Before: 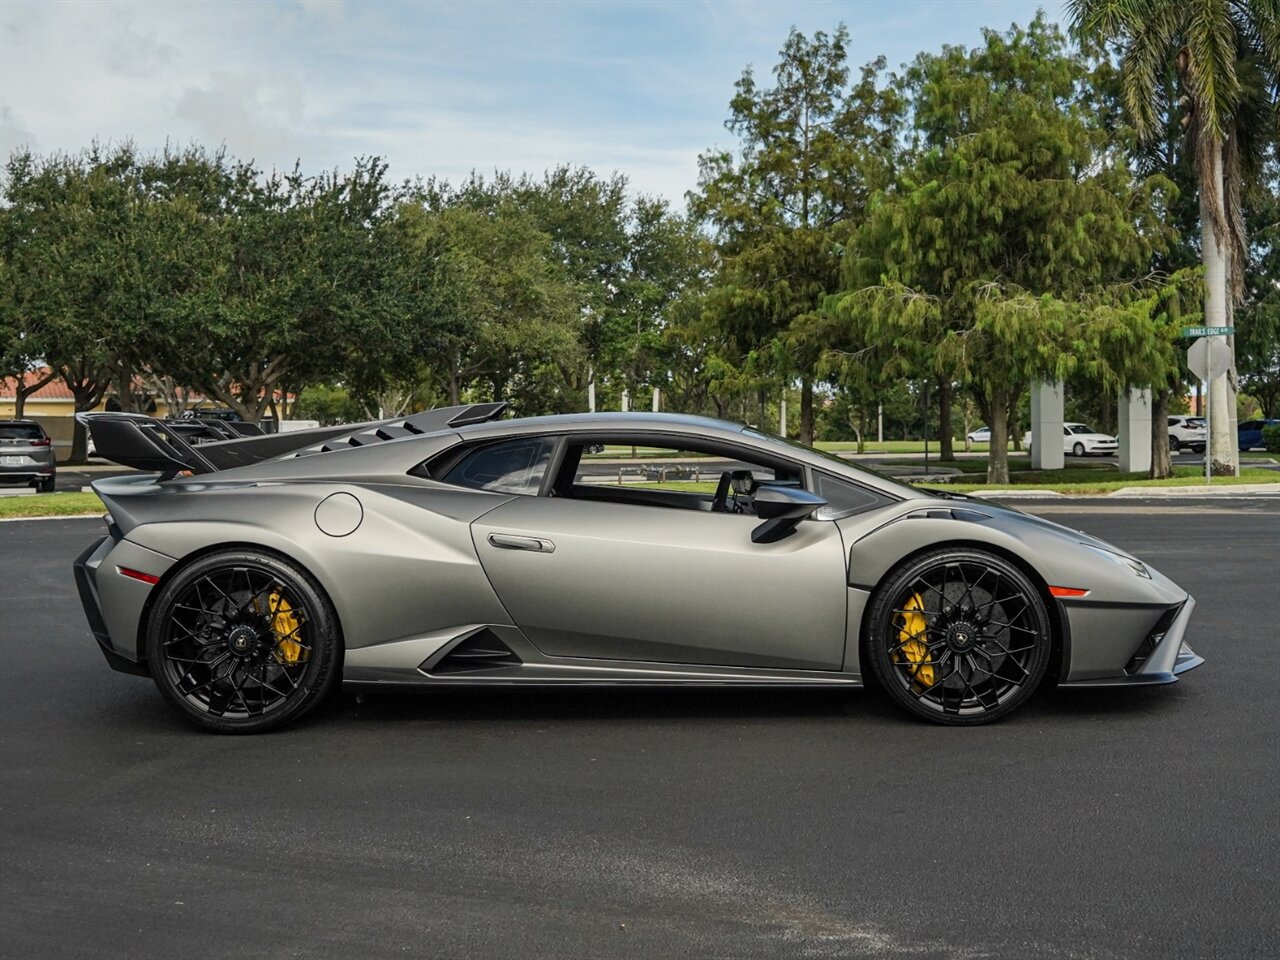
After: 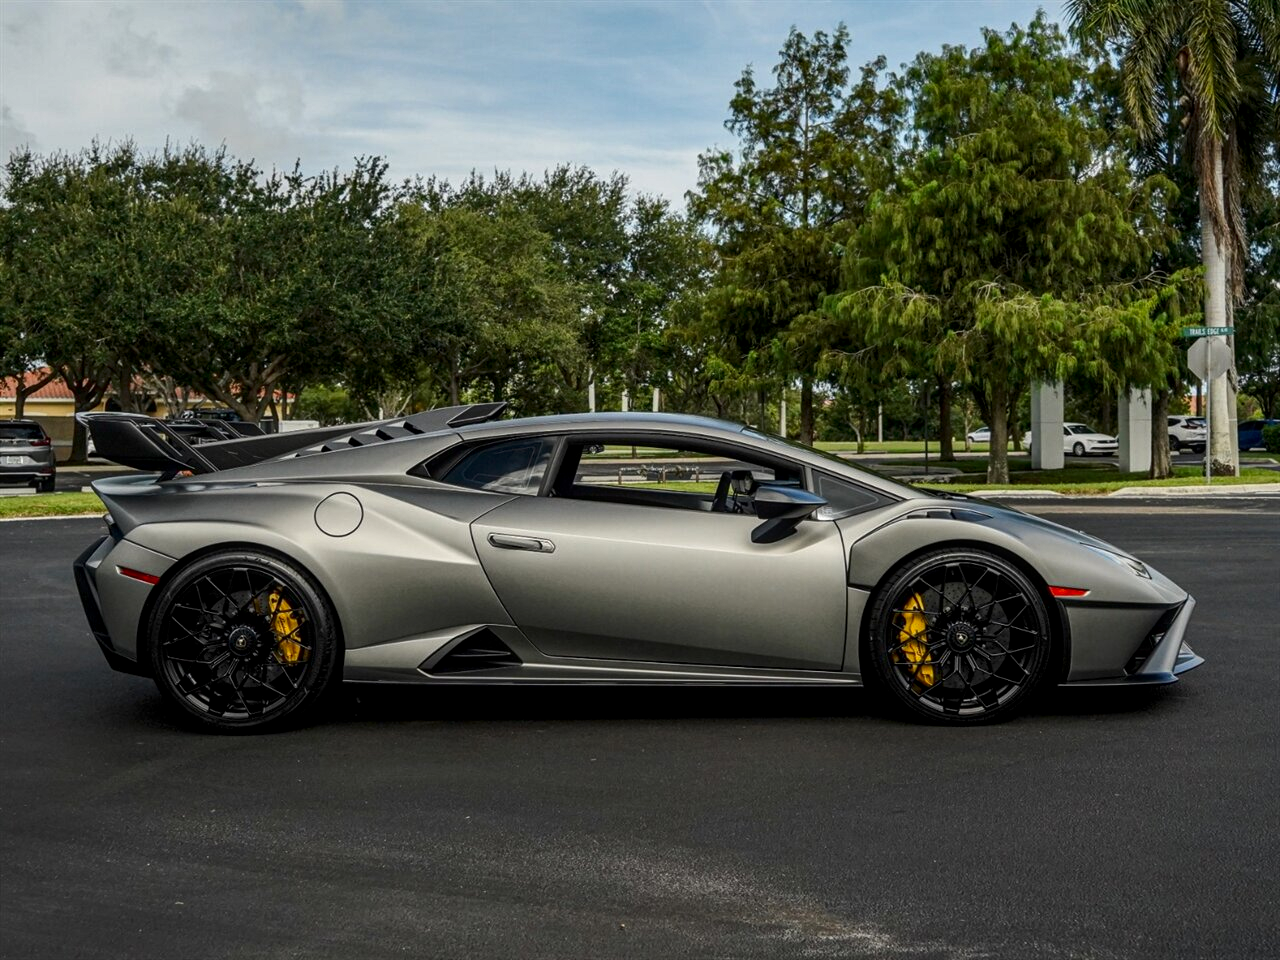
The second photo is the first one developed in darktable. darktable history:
local contrast: on, module defaults
contrast brightness saturation: contrast 0.067, brightness -0.138, saturation 0.115
